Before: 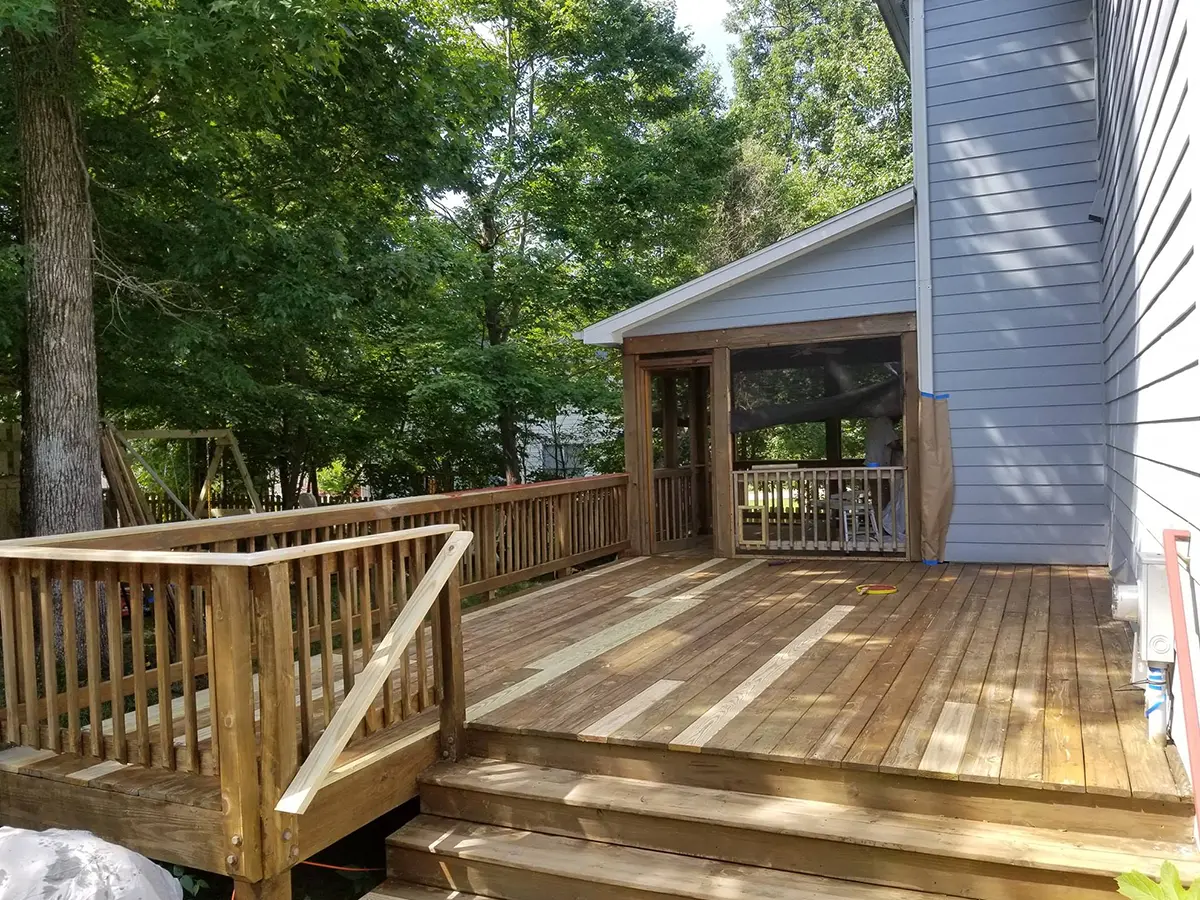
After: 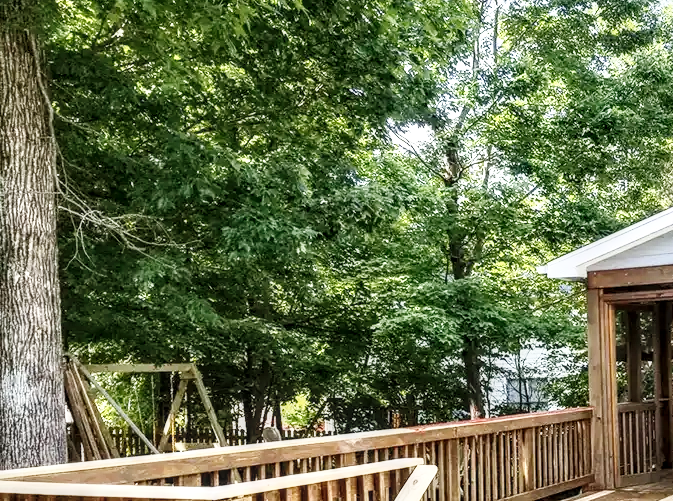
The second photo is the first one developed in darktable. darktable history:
contrast brightness saturation: contrast 0.381, brightness 0.532
local contrast: highlights 26%, detail 150%
crop and rotate: left 3.049%, top 7.381%, right 40.865%, bottom 36.94%
tone curve: curves: ch0 [(0, 0) (0.136, 0.084) (0.346, 0.366) (0.489, 0.559) (0.66, 0.748) (0.849, 0.902) (1, 0.974)]; ch1 [(0, 0) (0.353, 0.344) (0.45, 0.46) (0.498, 0.498) (0.521, 0.512) (0.563, 0.559) (0.592, 0.605) (0.641, 0.673) (1, 1)]; ch2 [(0, 0) (0.333, 0.346) (0.375, 0.375) (0.424, 0.43) (0.476, 0.492) (0.502, 0.502) (0.524, 0.531) (0.579, 0.61) (0.612, 0.644) (0.641, 0.722) (1, 1)], preserve colors none
